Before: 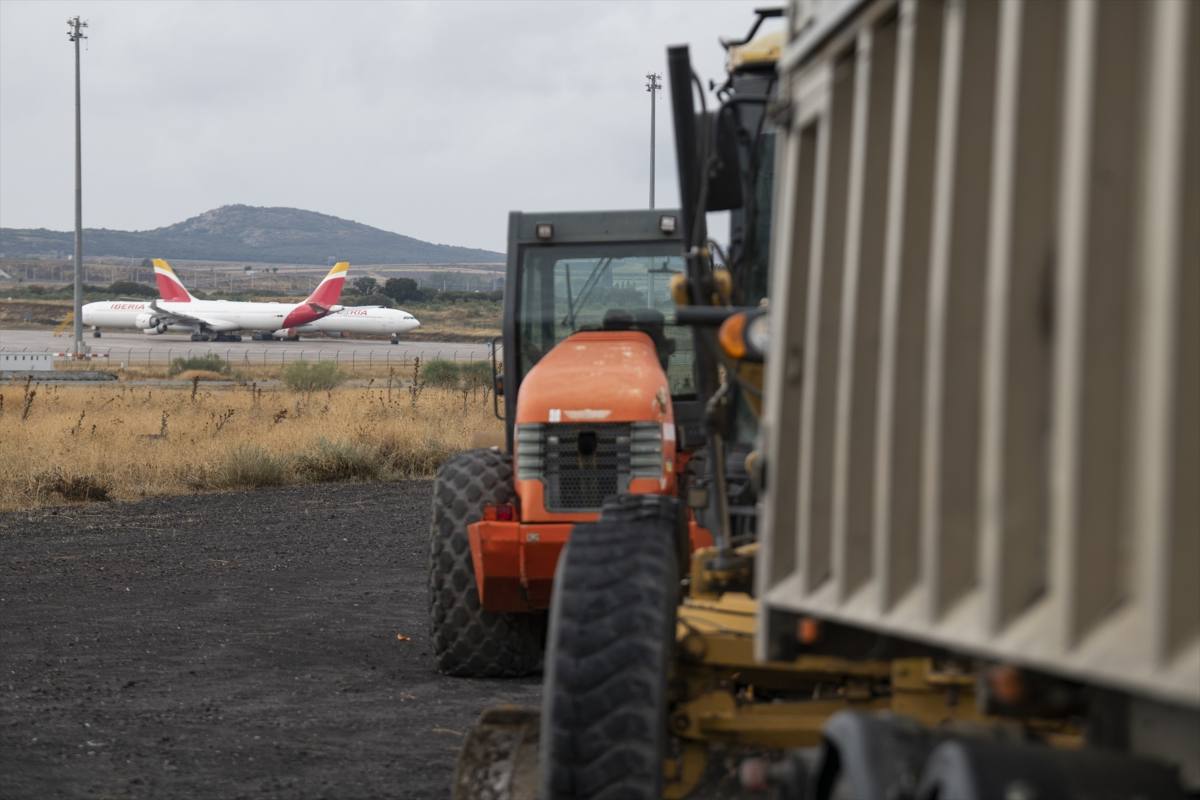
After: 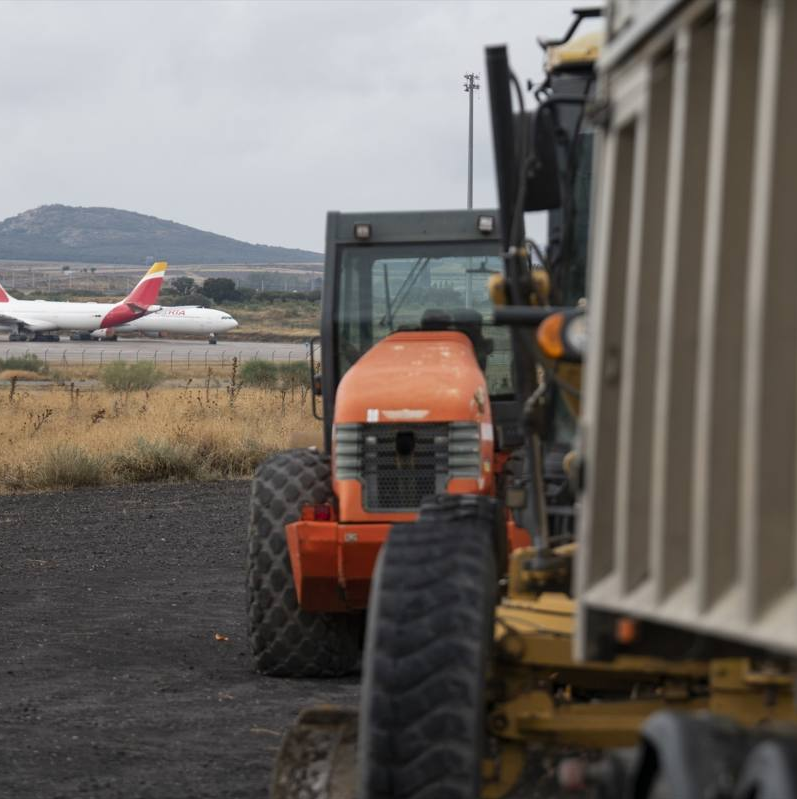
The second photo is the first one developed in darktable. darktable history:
crop and rotate: left 15.184%, right 18.392%
